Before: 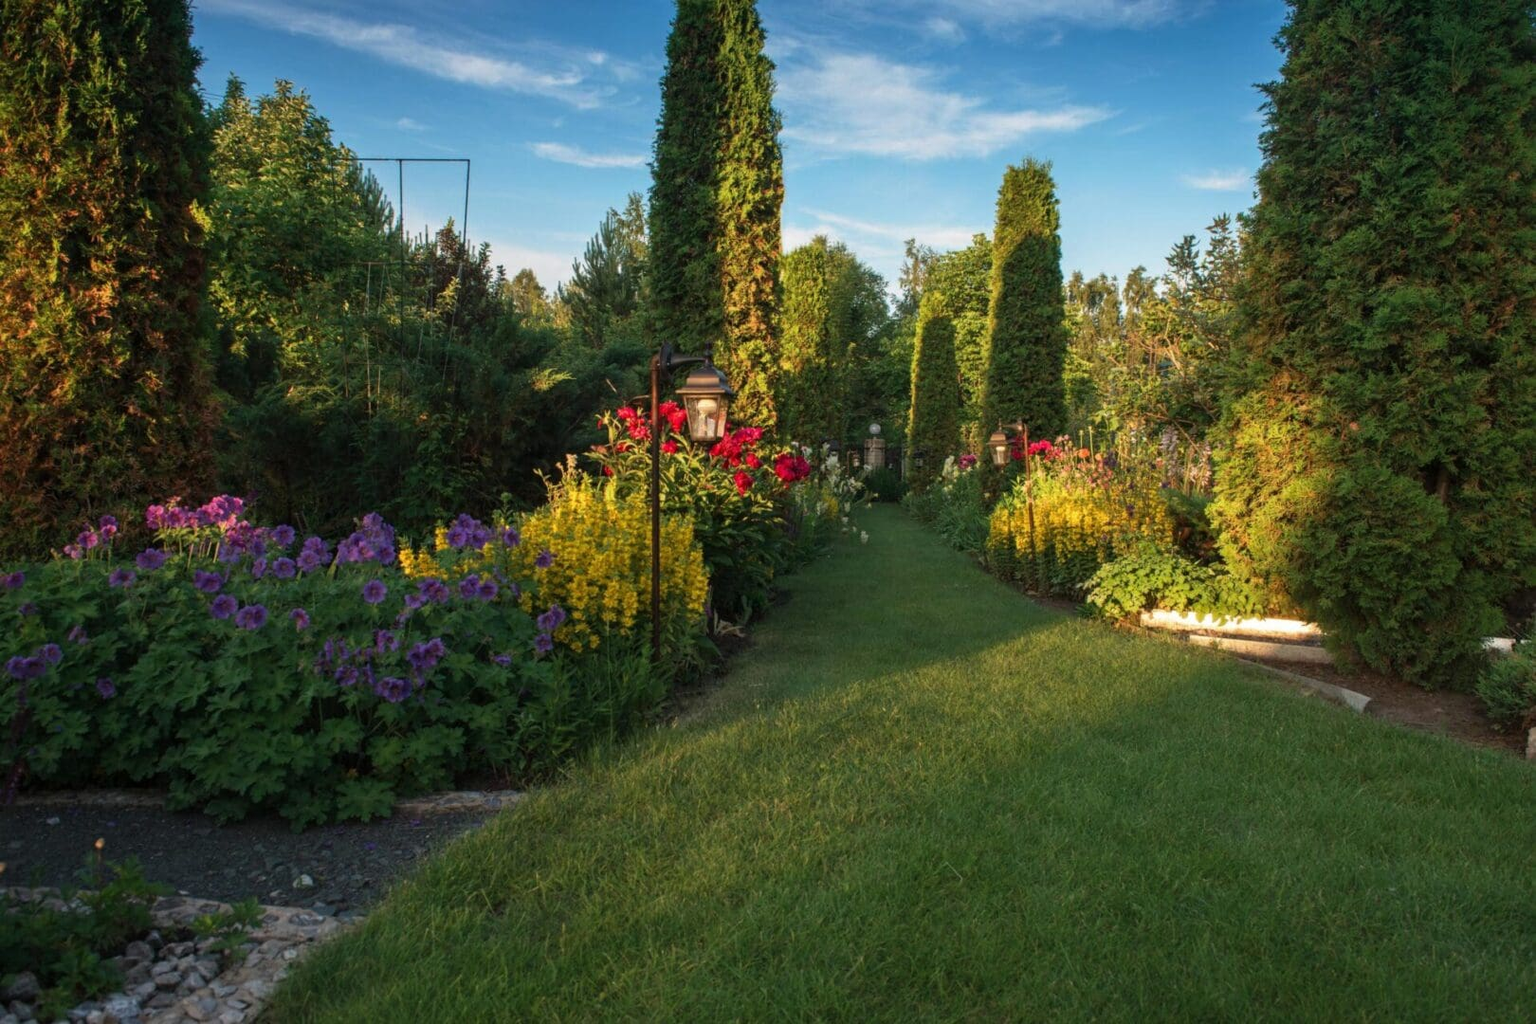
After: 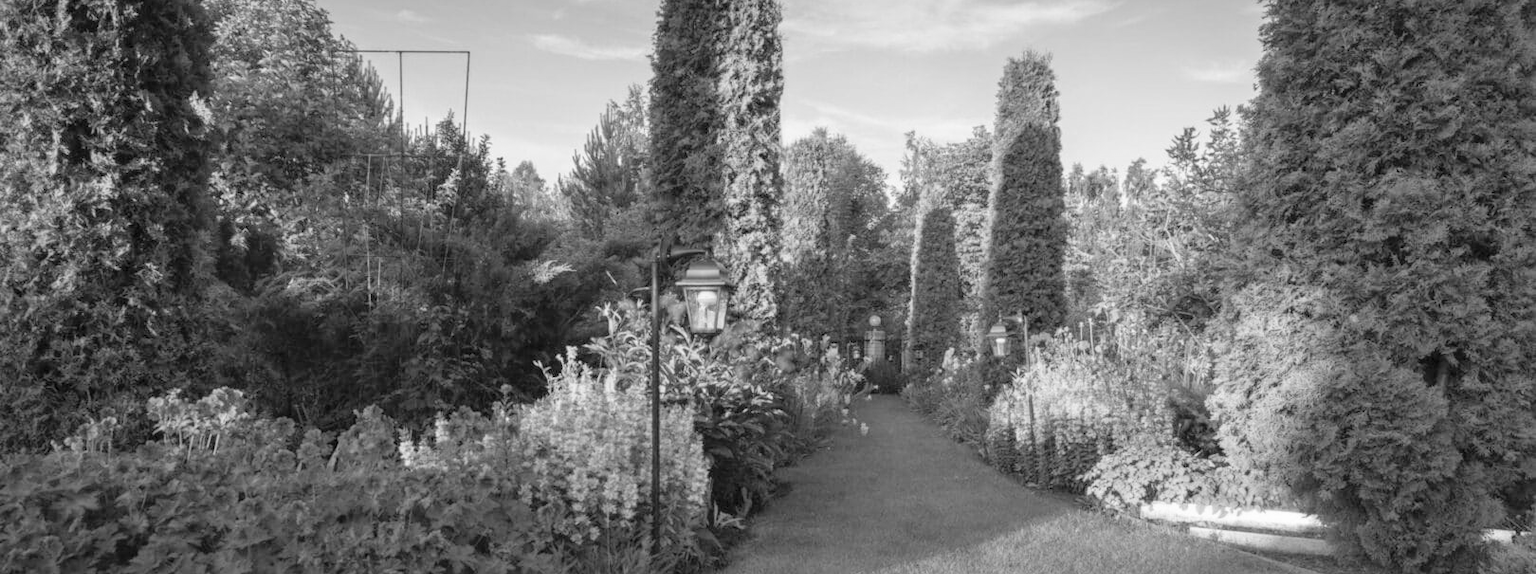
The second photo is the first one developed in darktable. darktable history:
crop and rotate: top 10.605%, bottom 33.274%
monochrome: on, module defaults
global tonemap: drago (0.7, 100)
